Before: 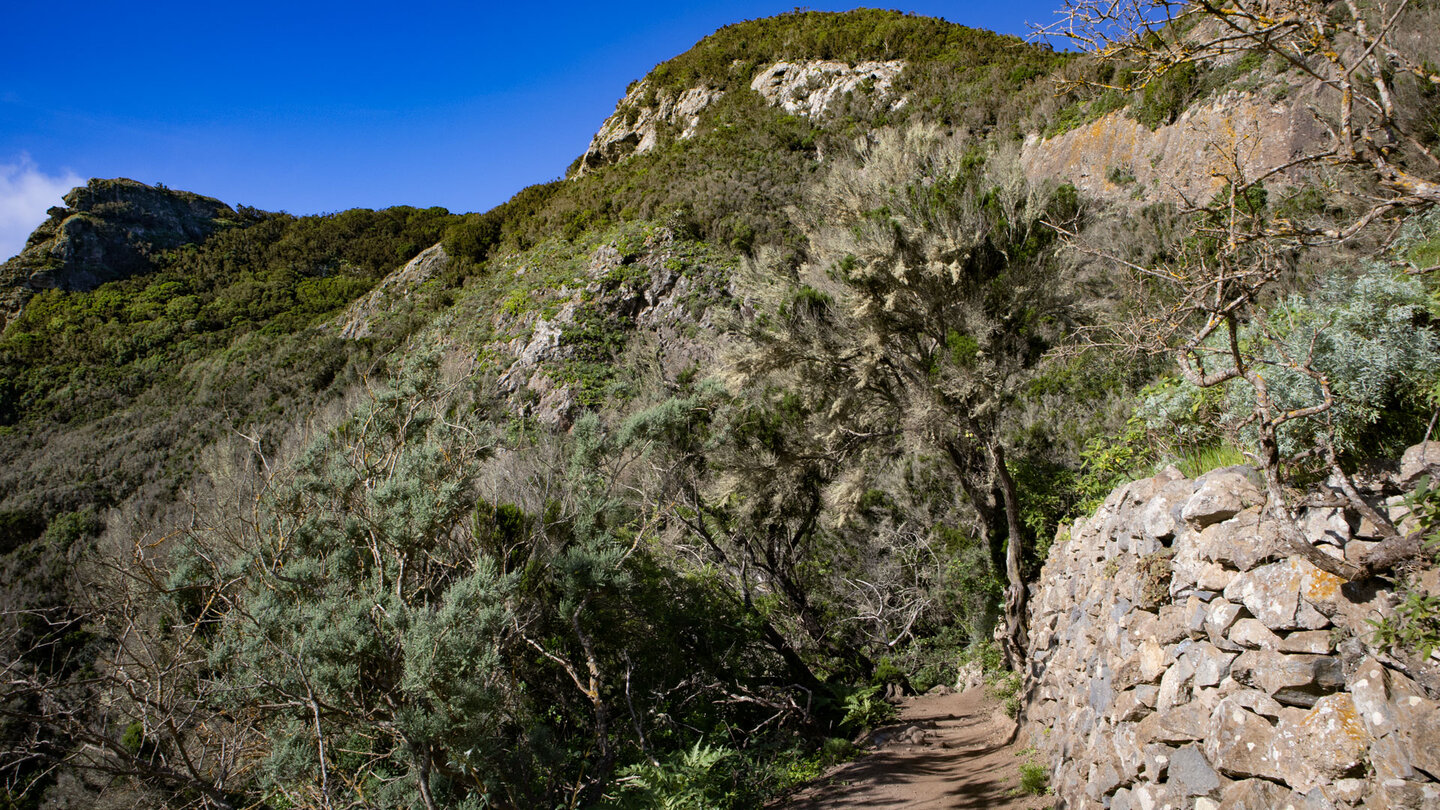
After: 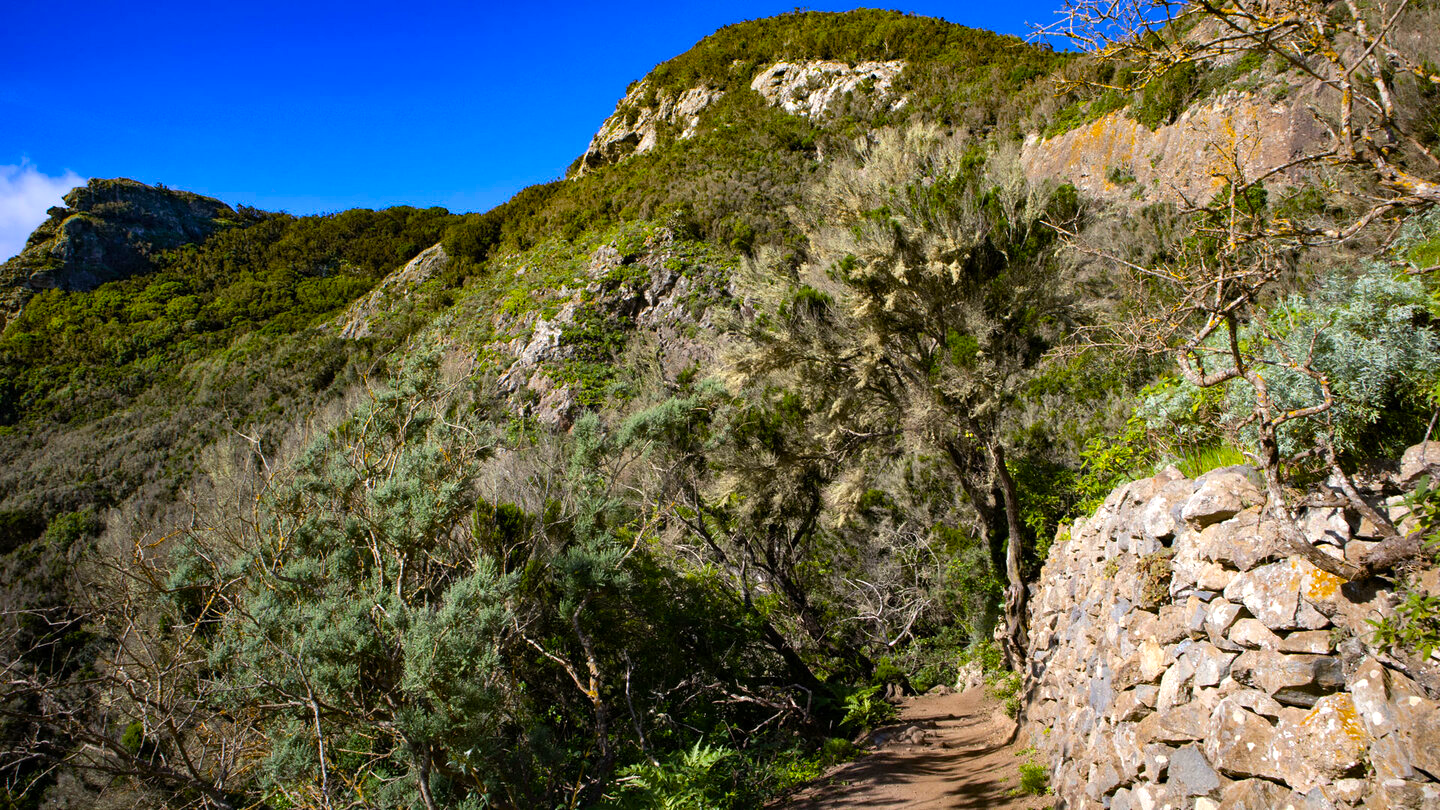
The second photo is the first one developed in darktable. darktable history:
color balance rgb: linear chroma grading › global chroma 15.357%, perceptual saturation grading › global saturation 29.876%, perceptual brilliance grading › highlights 7.668%, perceptual brilliance grading › mid-tones 3.919%, perceptual brilliance grading › shadows 1.395%
